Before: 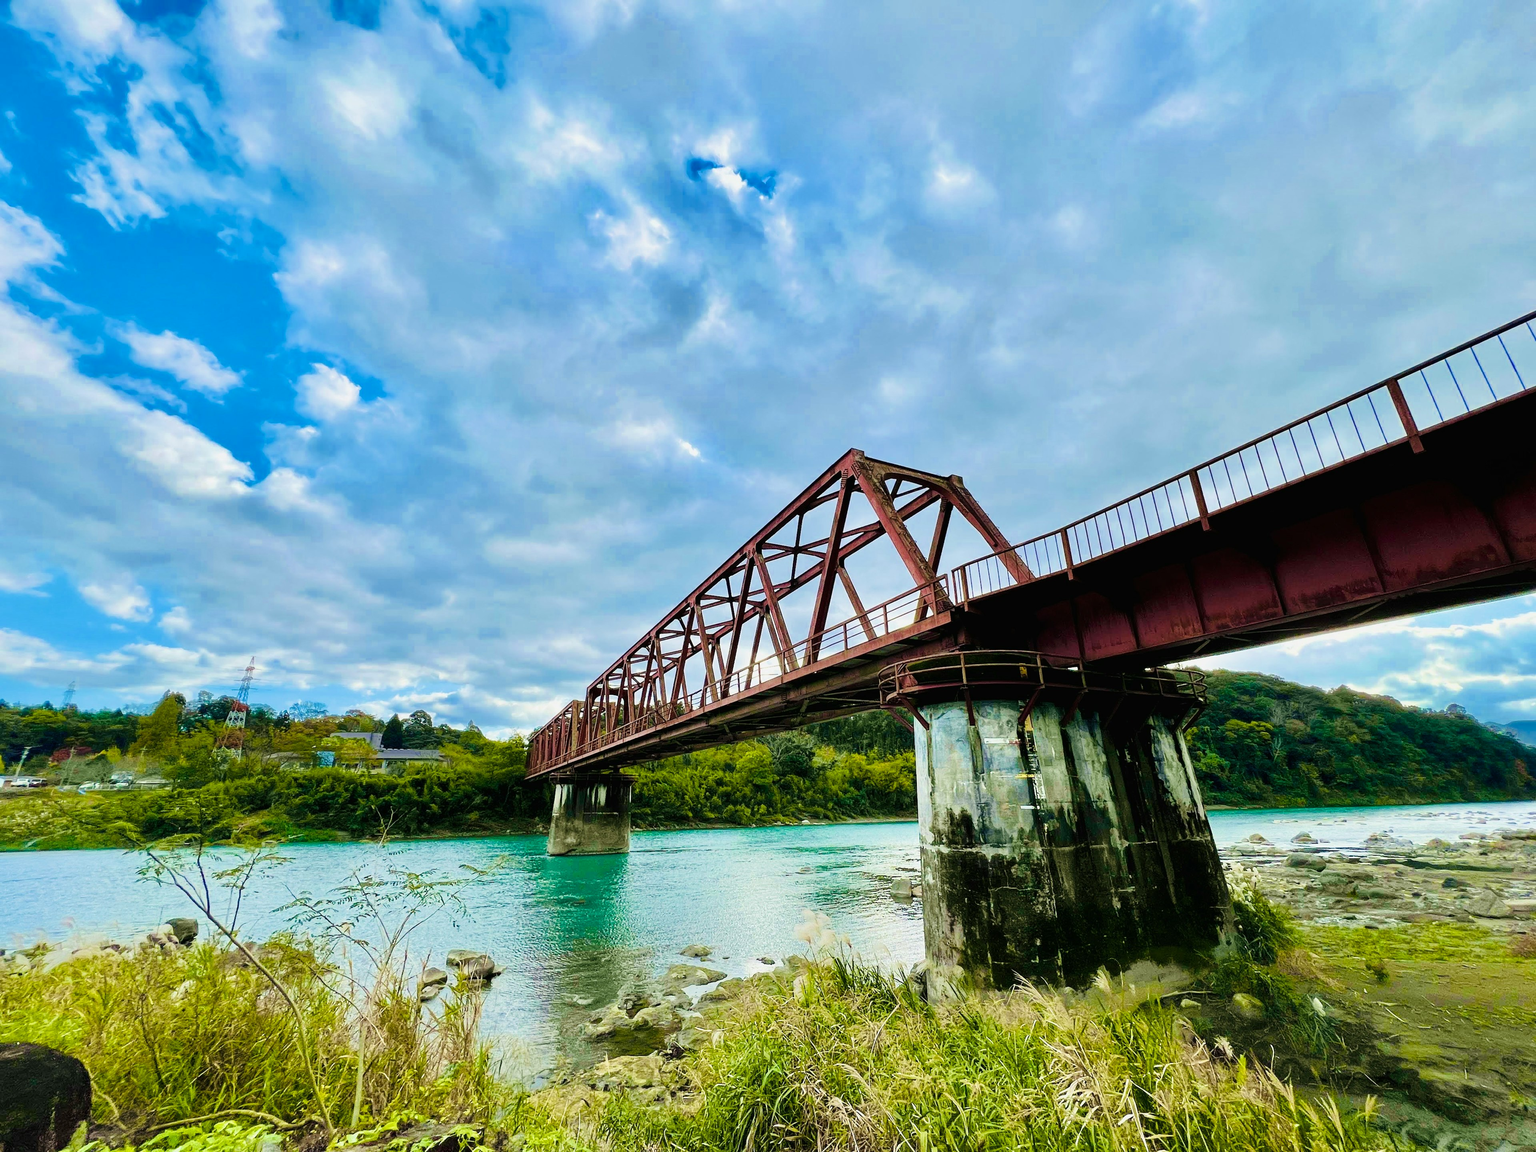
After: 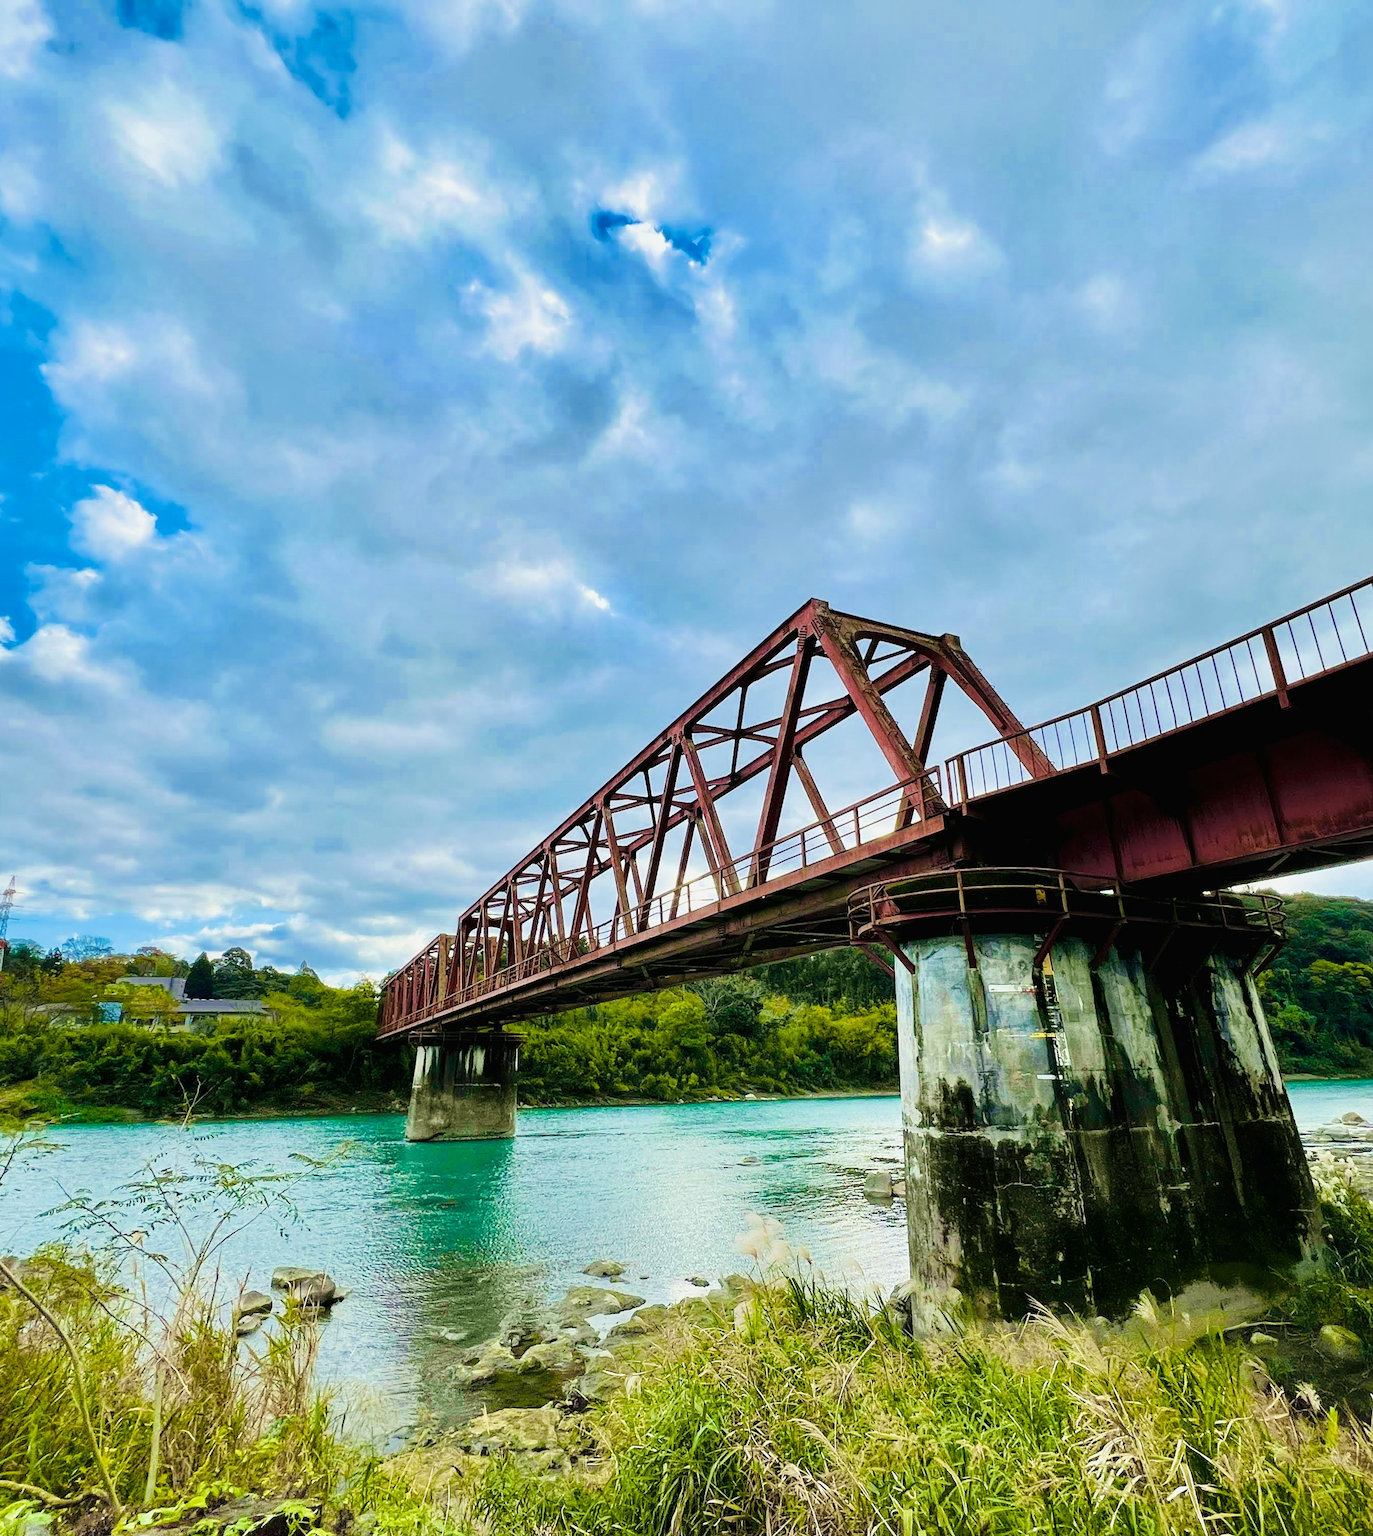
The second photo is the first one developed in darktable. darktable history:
crop and rotate: left 15.854%, right 17.068%
